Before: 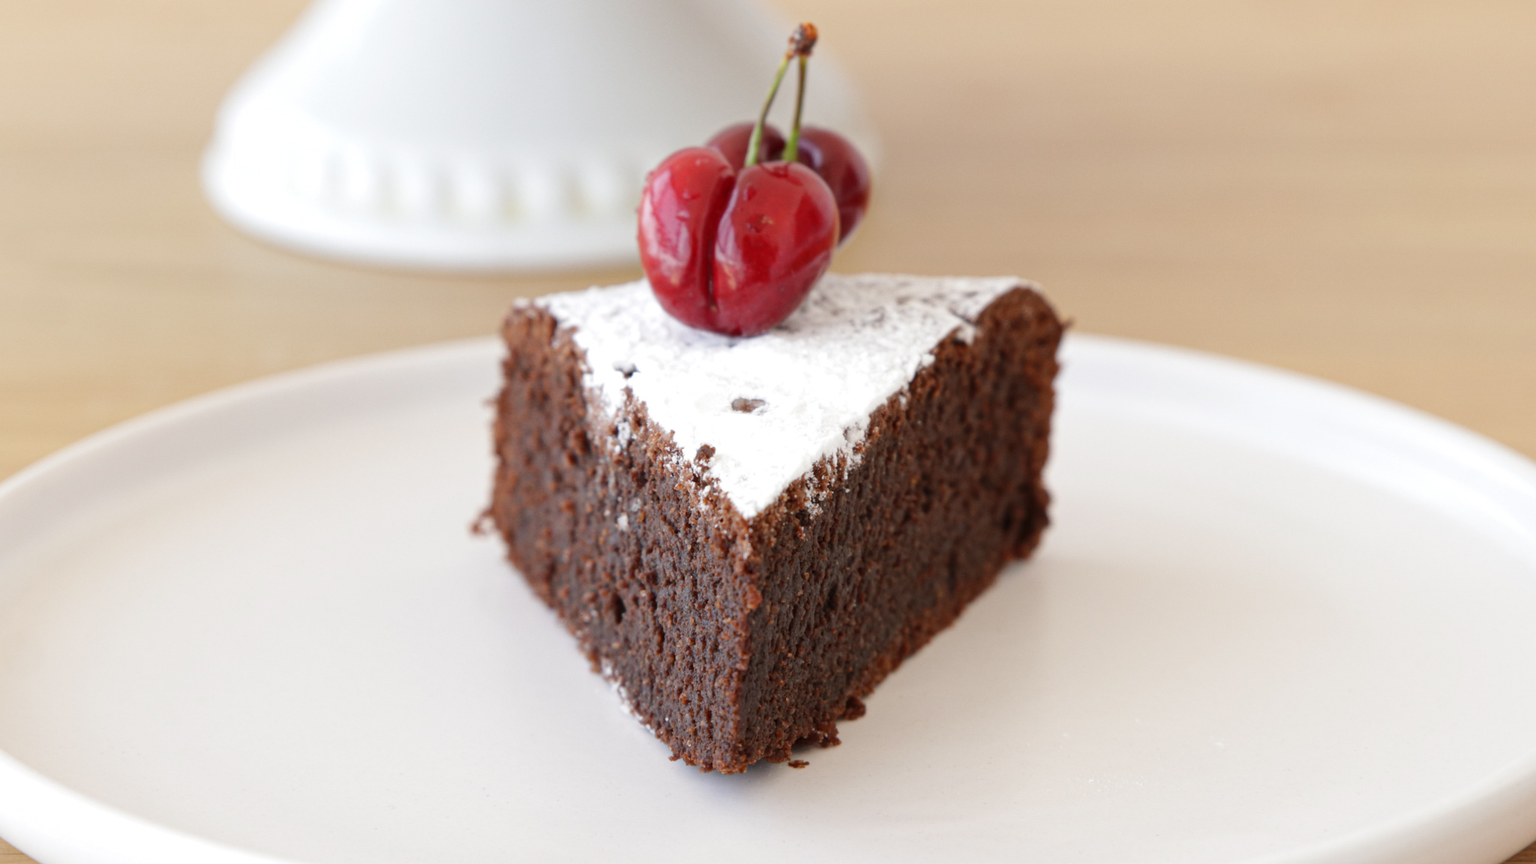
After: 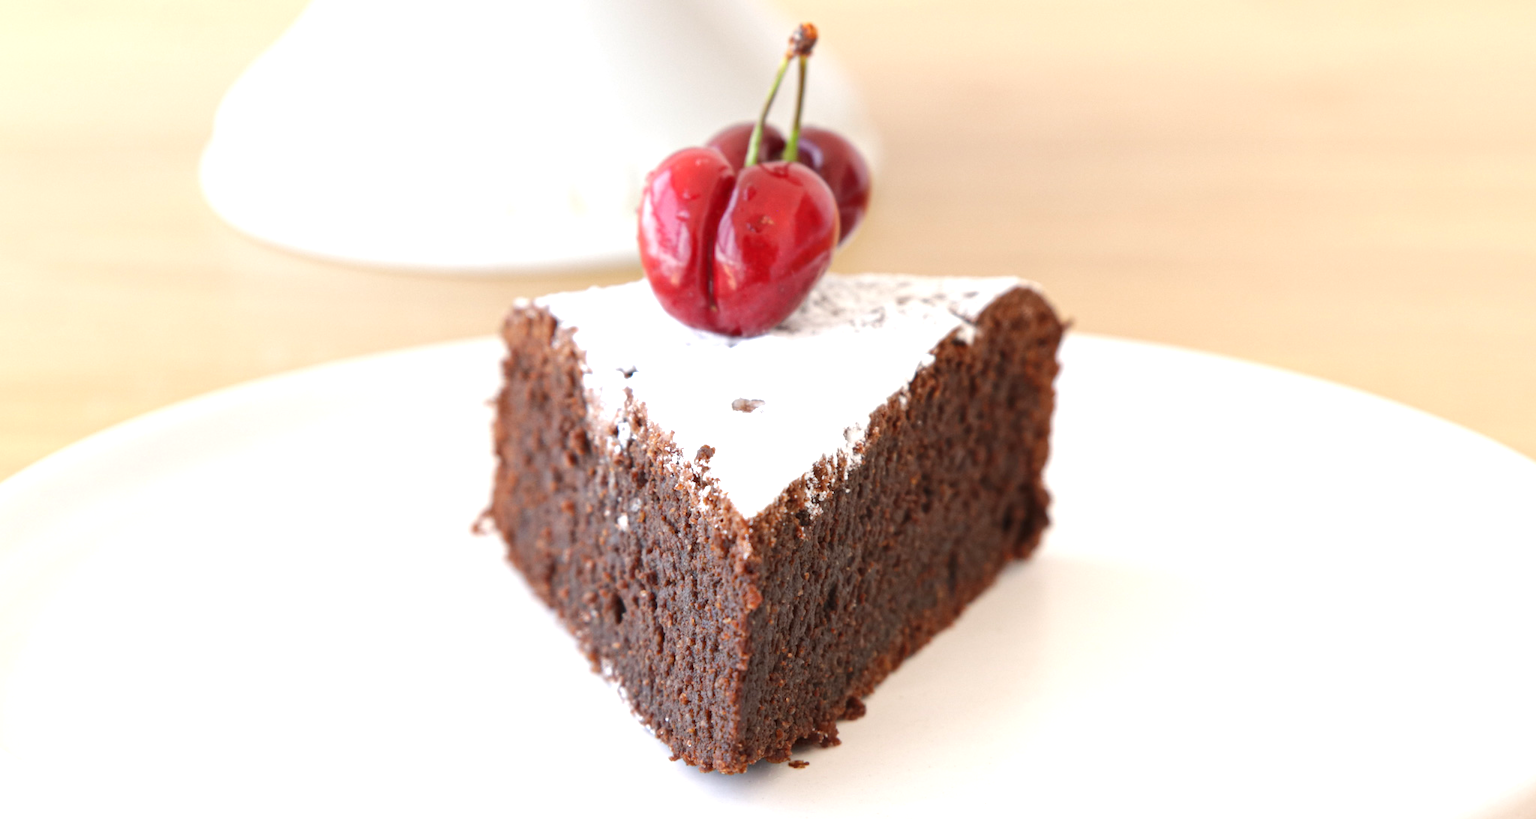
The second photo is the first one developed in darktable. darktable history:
crop and rotate: top 0%, bottom 5.097%
exposure: black level correction 0, exposure 0.7 EV, compensate exposure bias true, compensate highlight preservation false
